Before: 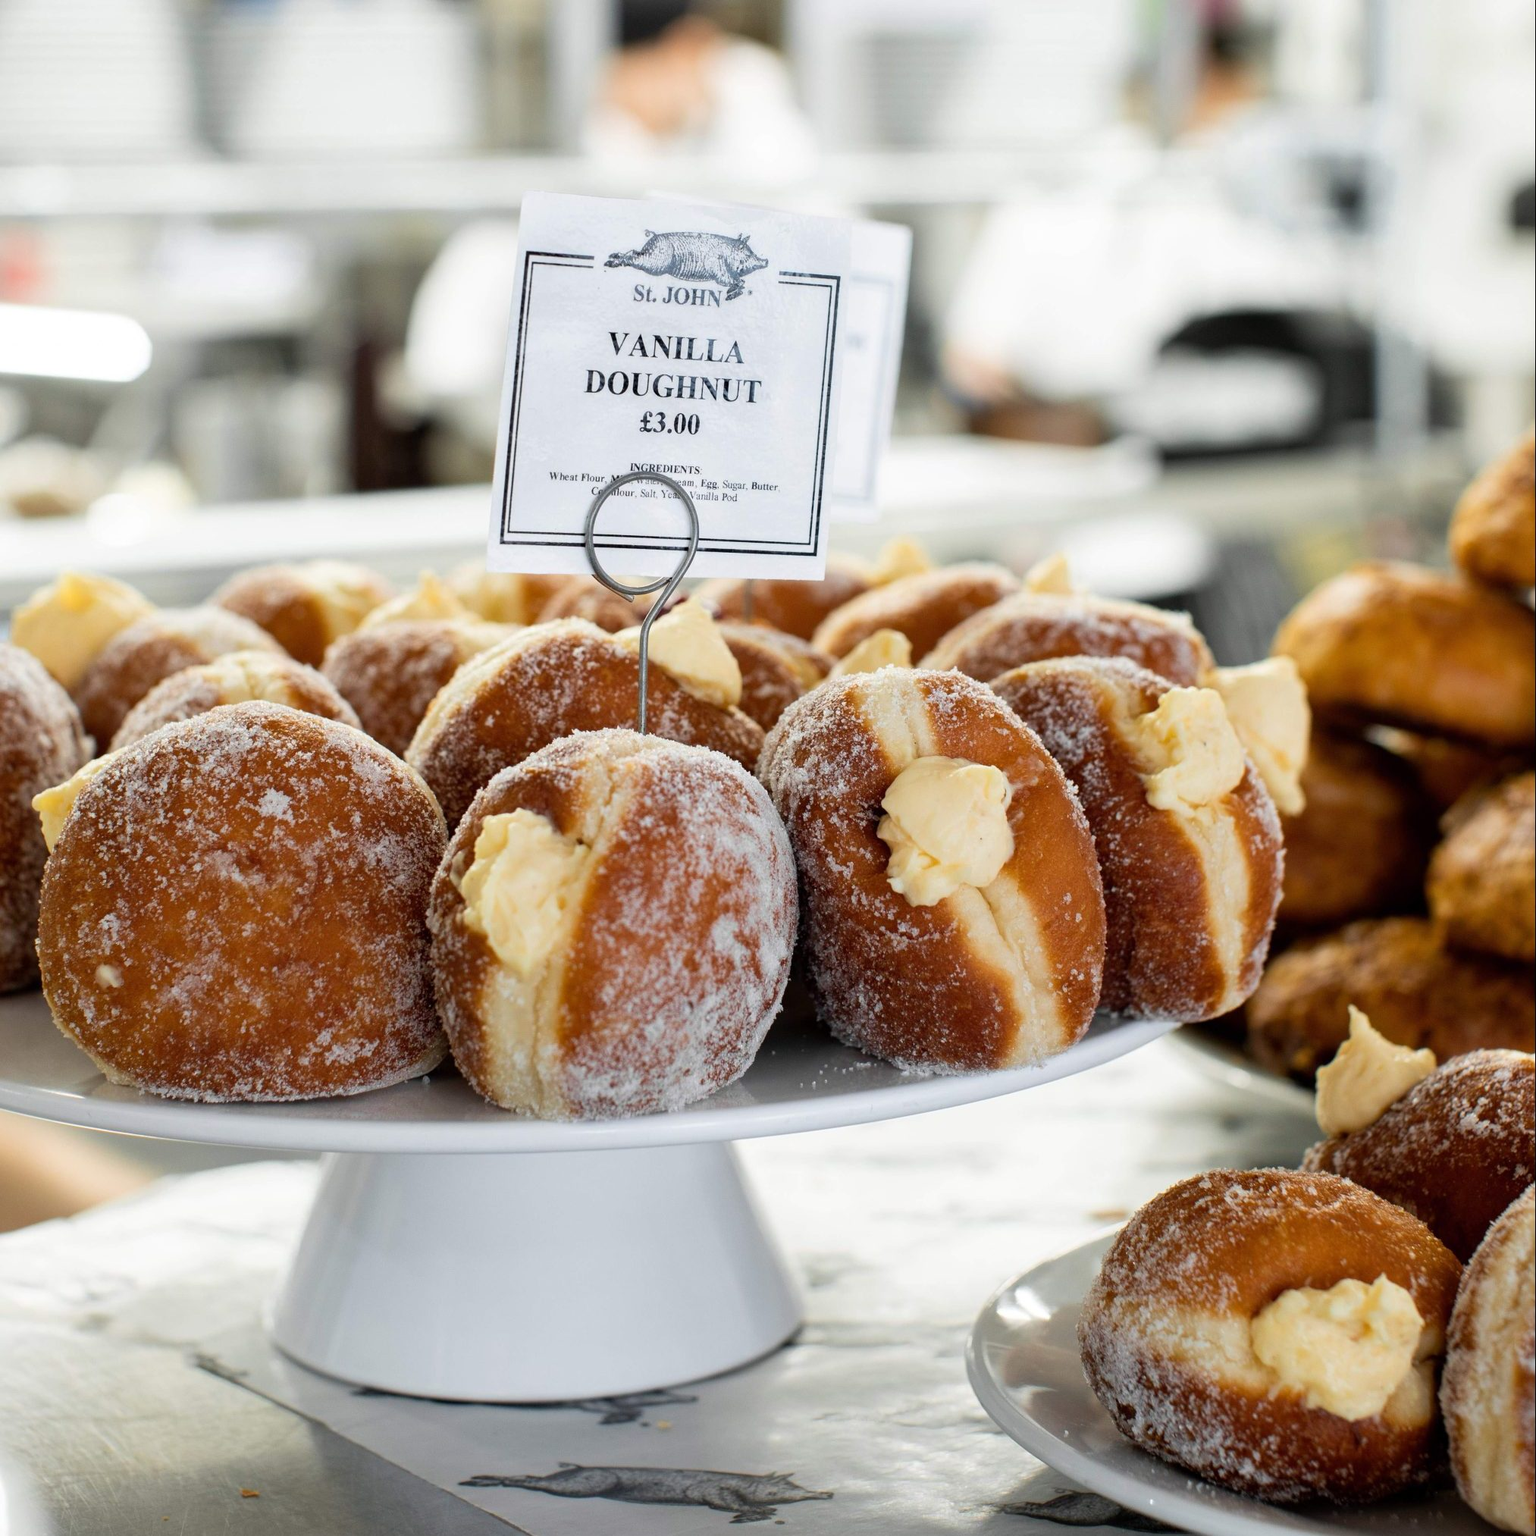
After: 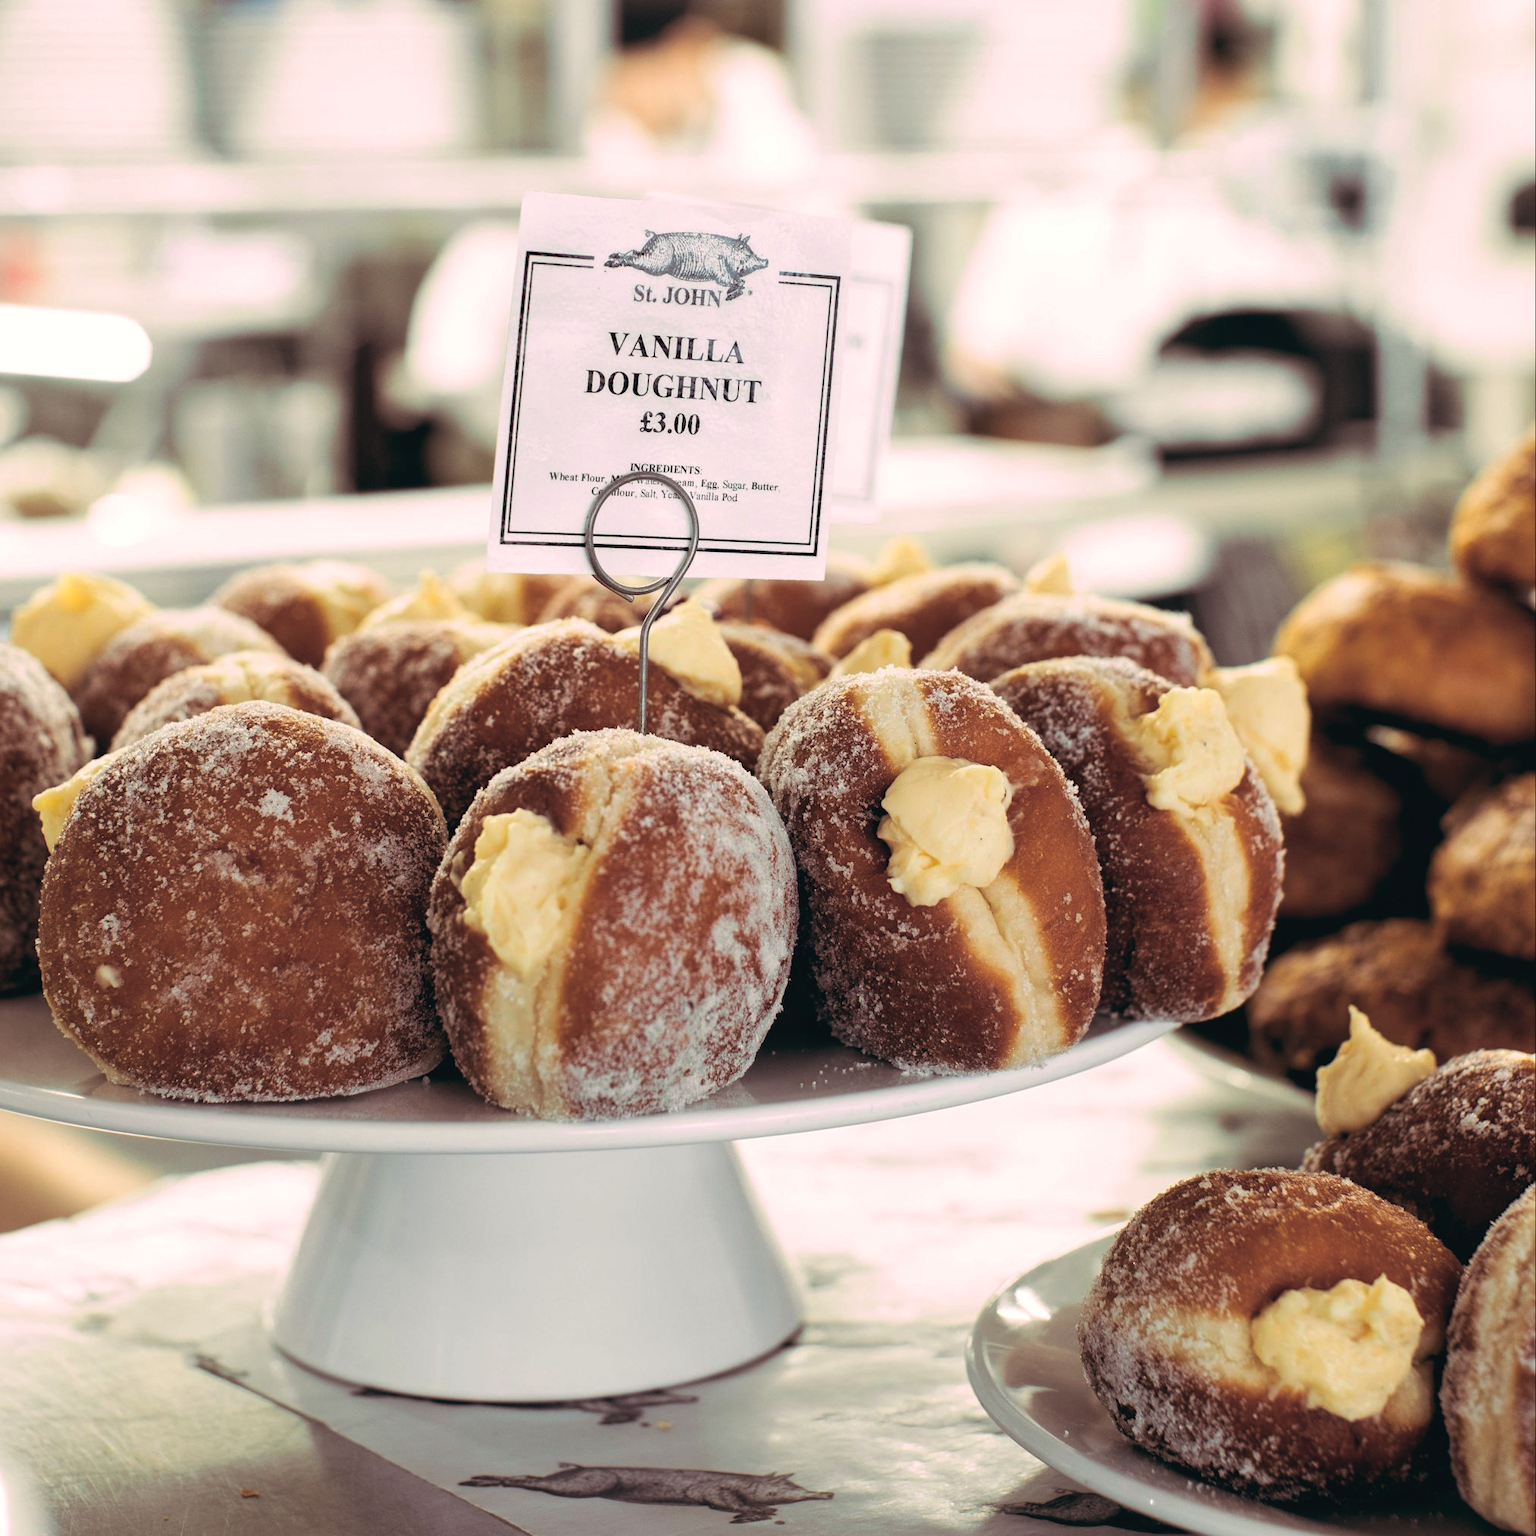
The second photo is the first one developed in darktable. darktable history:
color balance: lift [1.005, 0.99, 1.007, 1.01], gamma [1, 0.979, 1.011, 1.021], gain [0.923, 1.098, 1.025, 0.902], input saturation 90.45%, contrast 7.73%, output saturation 105.91%
split-toning: highlights › hue 298.8°, highlights › saturation 0.73, compress 41.76%
